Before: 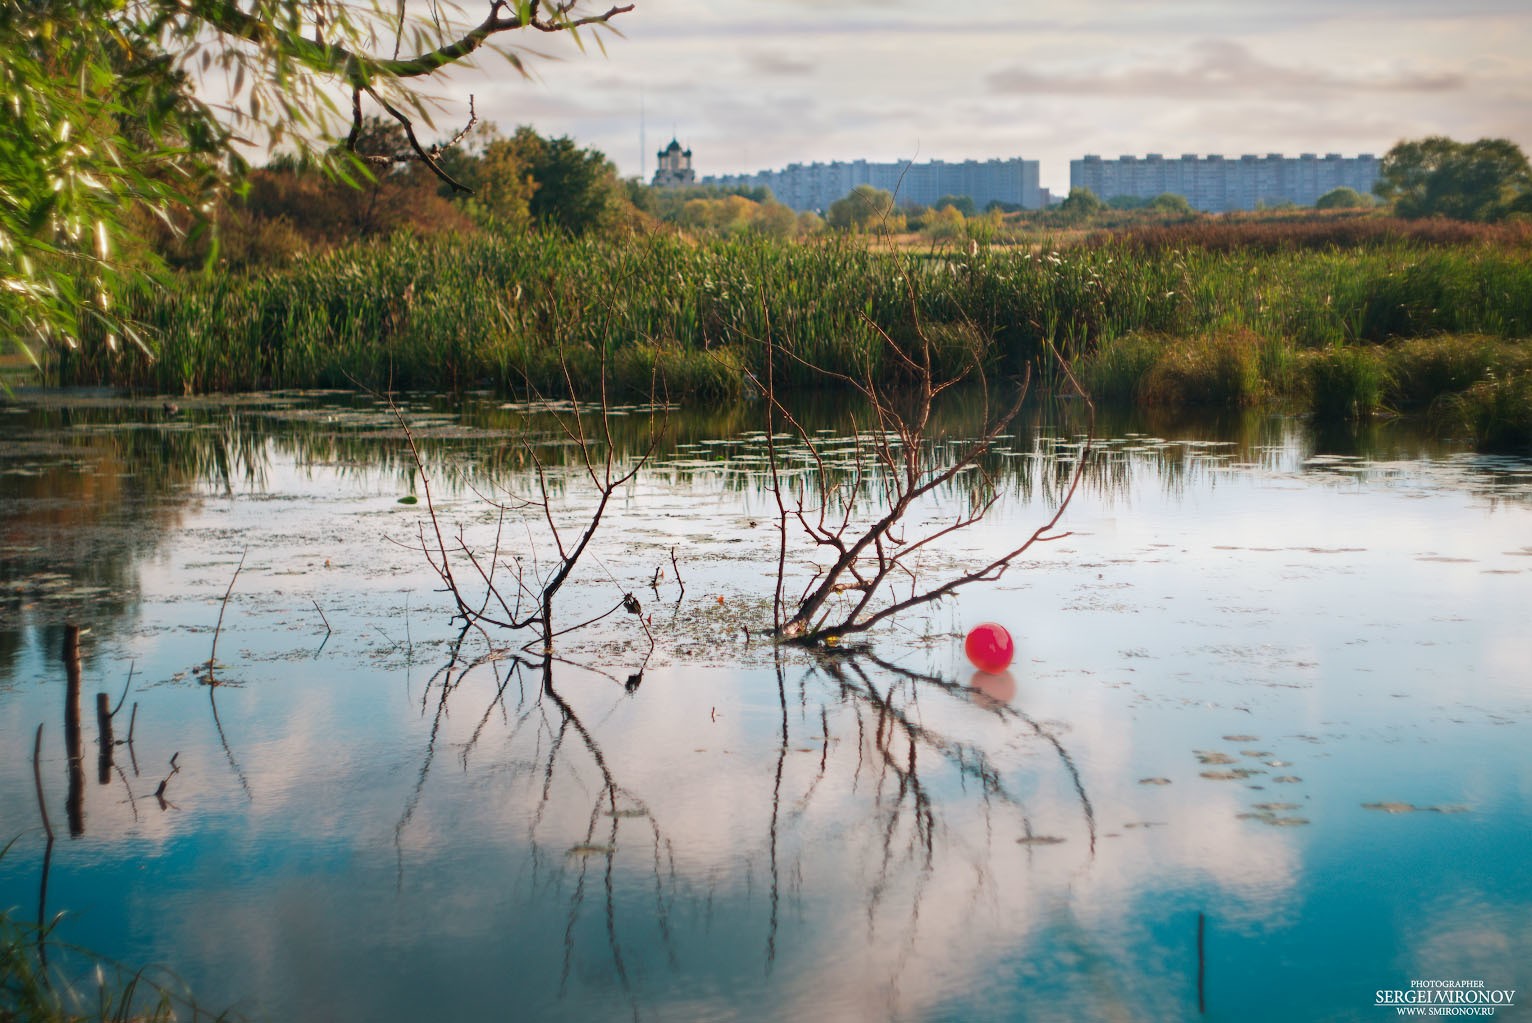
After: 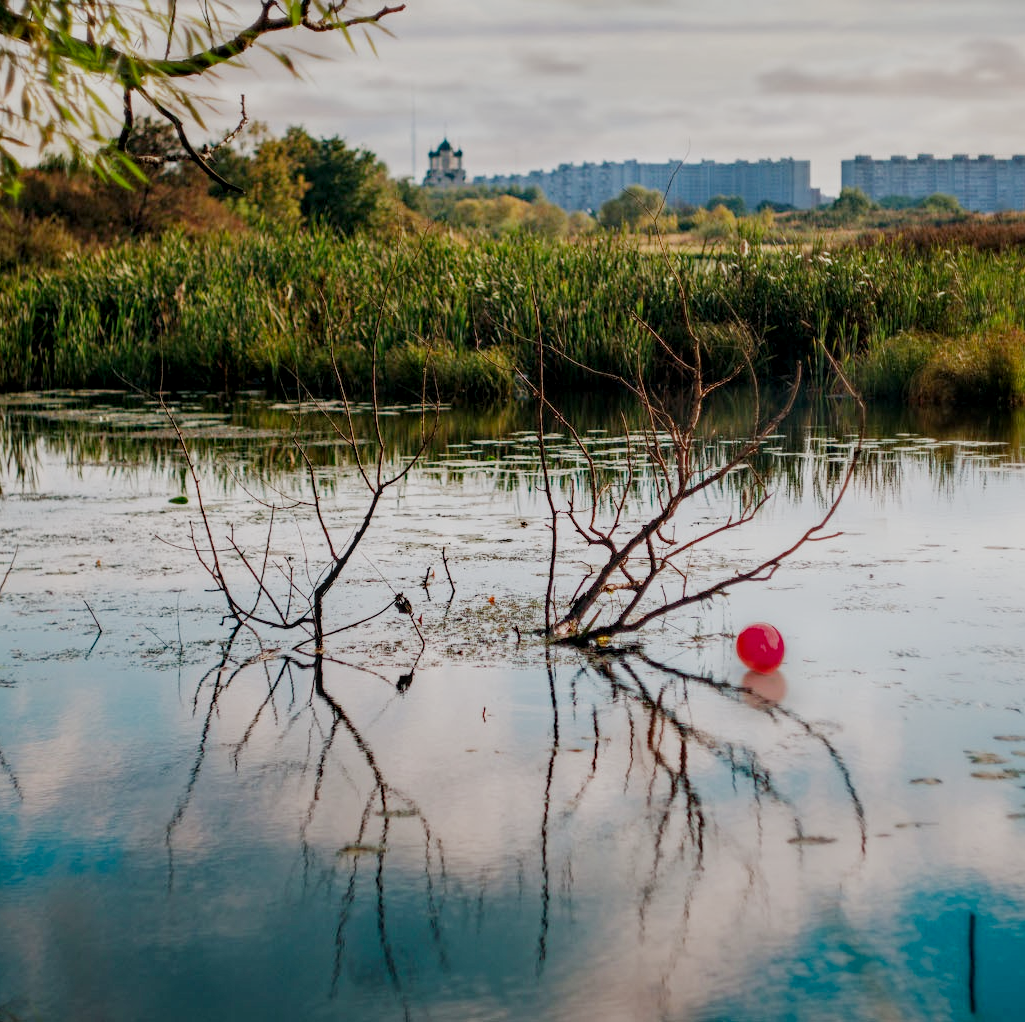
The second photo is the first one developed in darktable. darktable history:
filmic rgb: black relative exposure -7.65 EV, white relative exposure 4.56 EV, hardness 3.61, preserve chrominance no, color science v3 (2019), use custom middle-gray values true, iterations of high-quality reconstruction 0
local contrast: detail 130%
haze removal: compatibility mode true, adaptive false
crop and rotate: left 14.967%, right 18.102%
